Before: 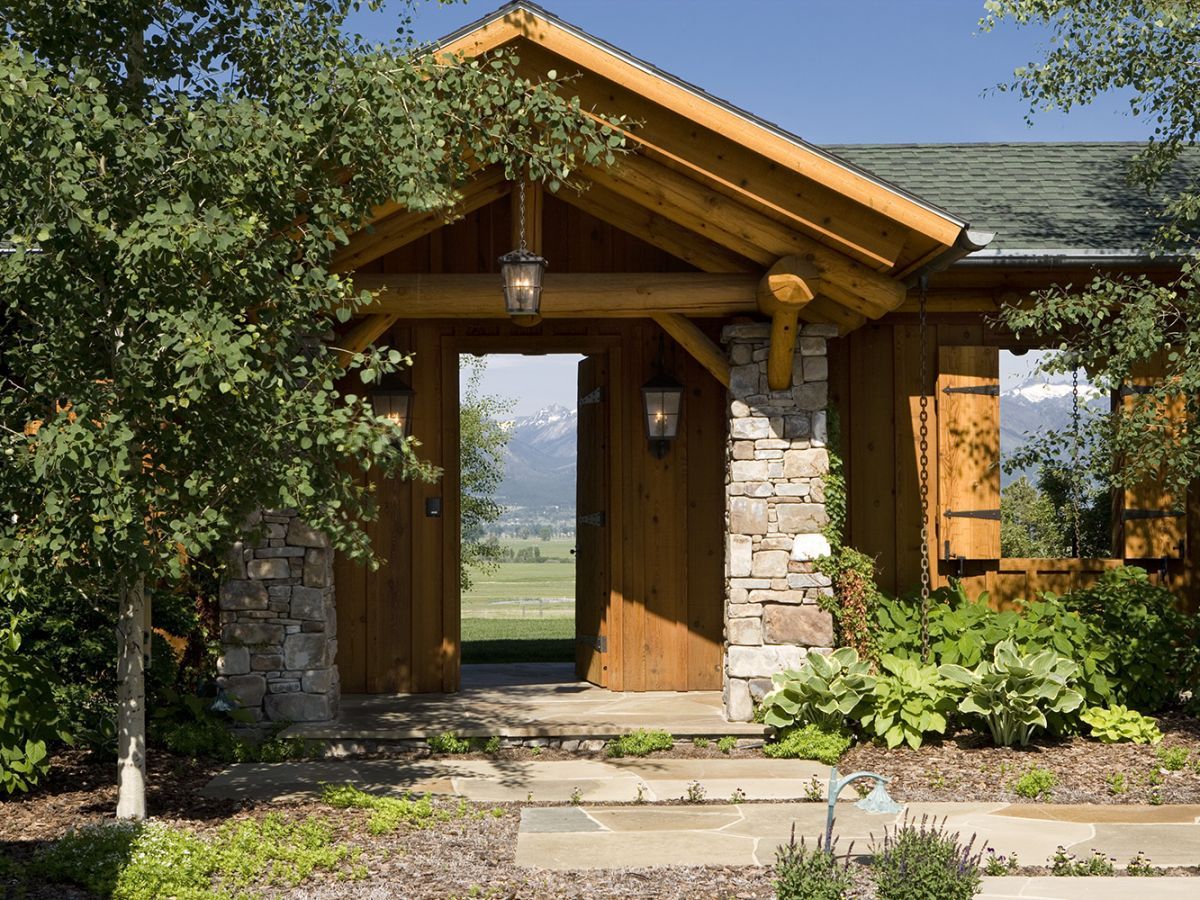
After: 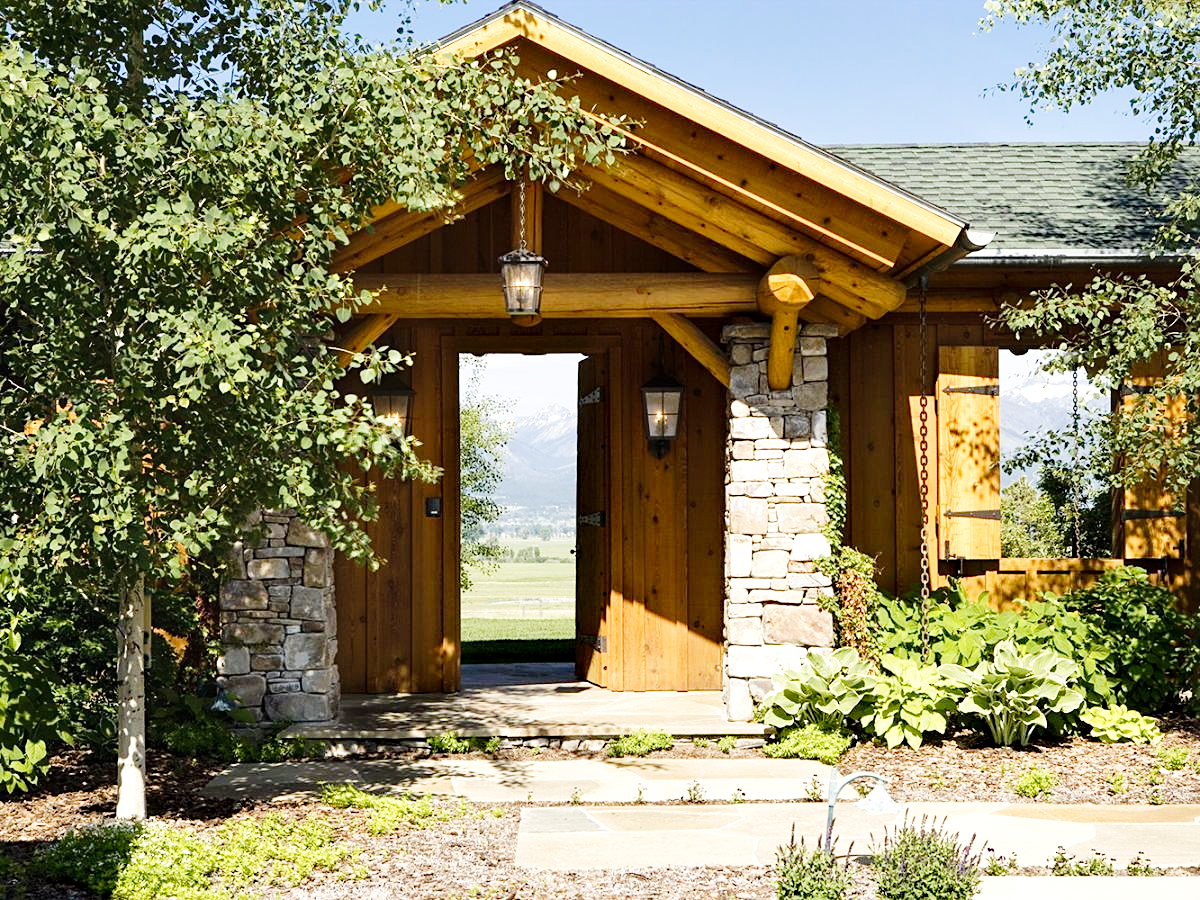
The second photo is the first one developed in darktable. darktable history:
base curve: curves: ch0 [(0, 0) (0.028, 0.03) (0.121, 0.232) (0.46, 0.748) (0.859, 0.968) (1, 1)], fusion 1, preserve colors none
sharpen: amount 0.211
